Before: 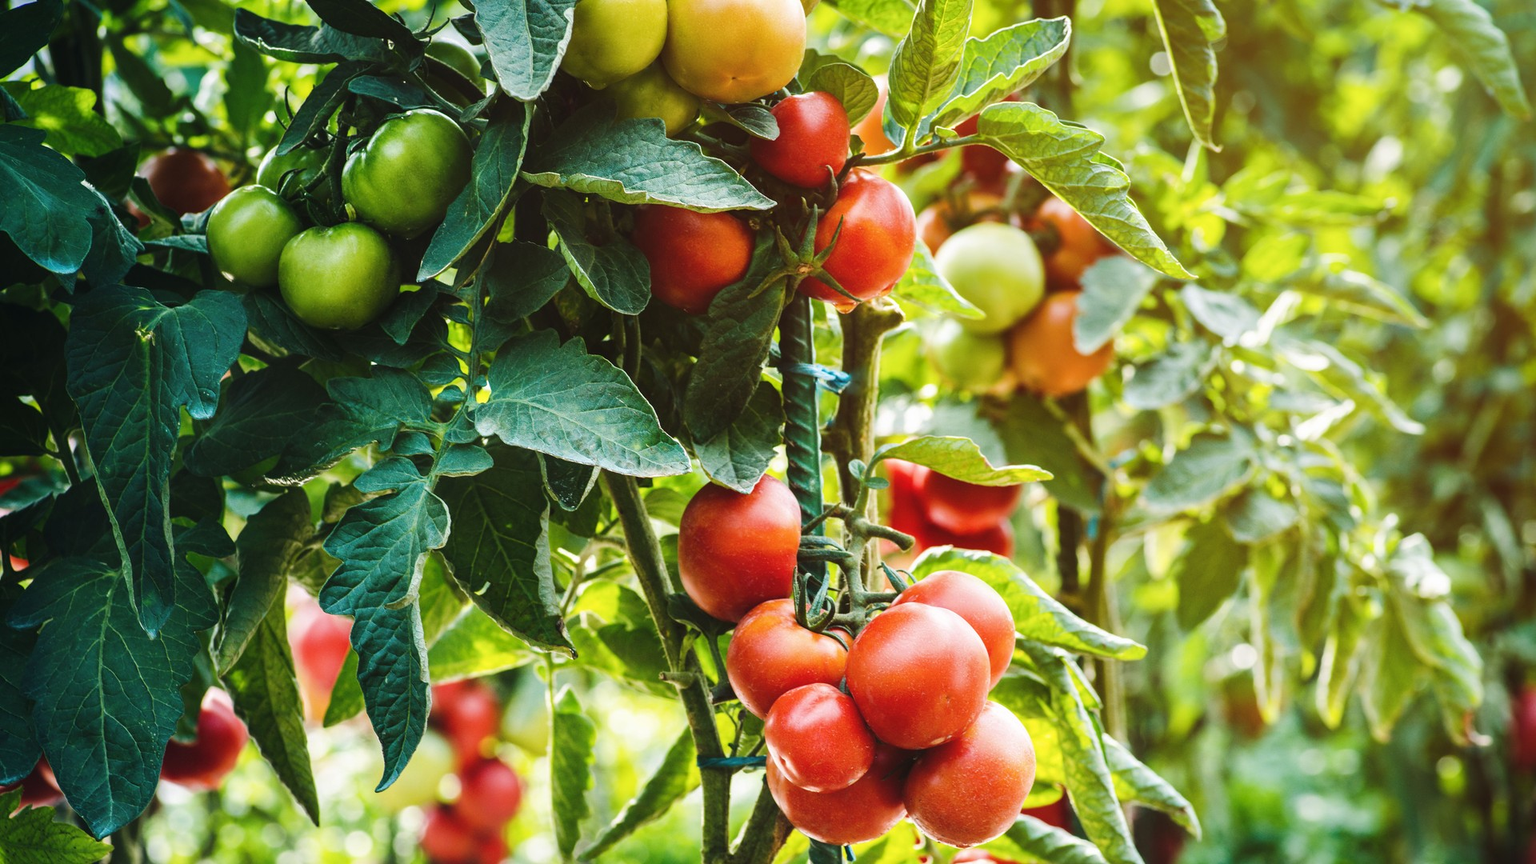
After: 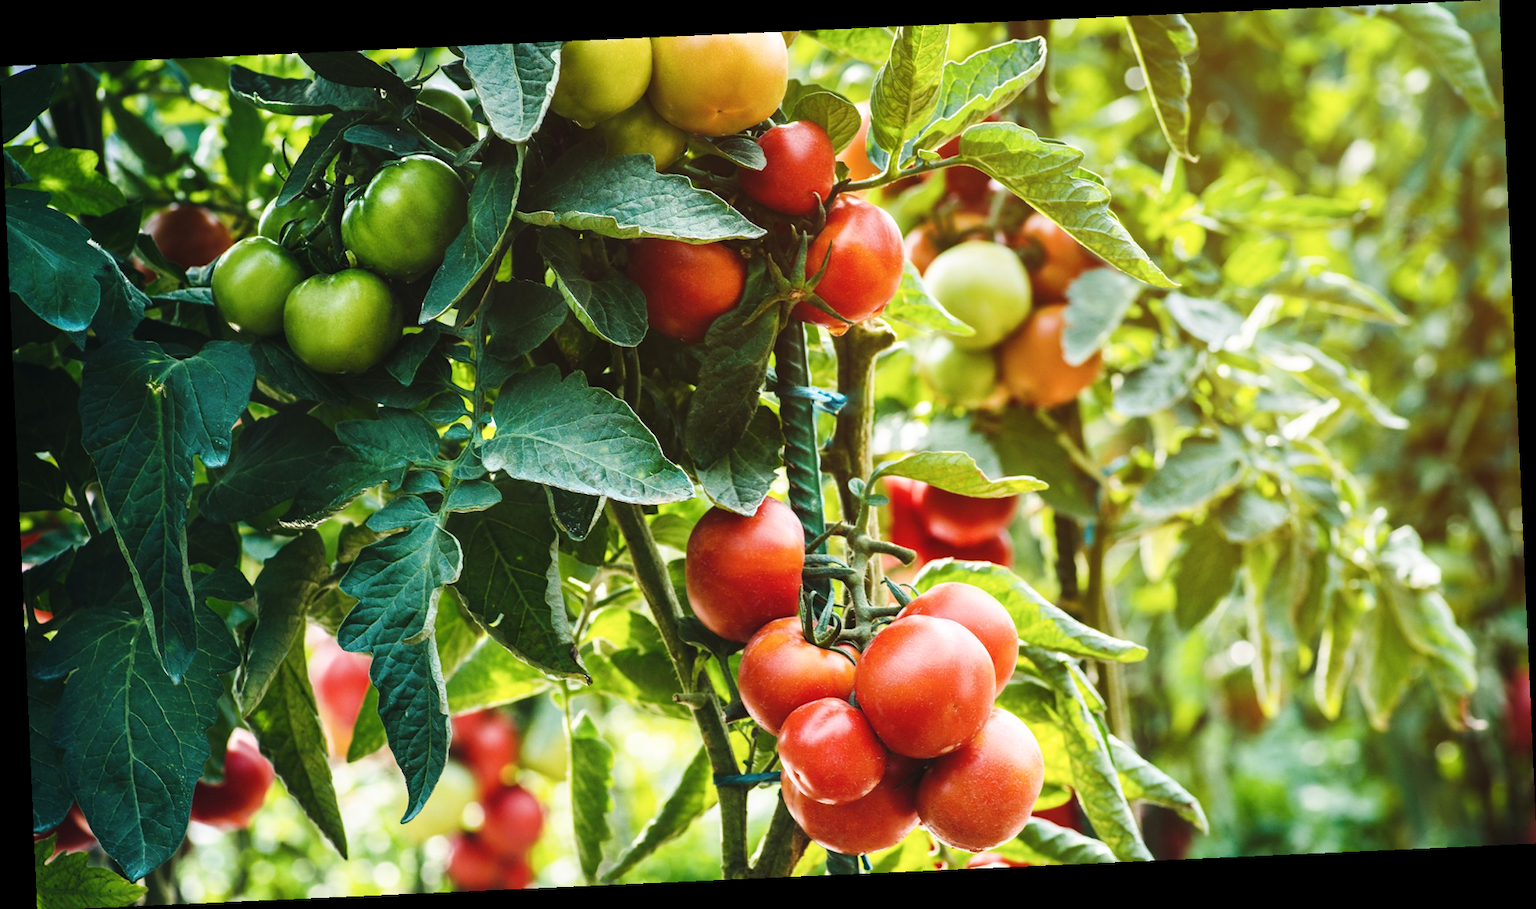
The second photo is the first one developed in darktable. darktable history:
shadows and highlights: shadows 0, highlights 40
rotate and perspective: rotation -2.56°, automatic cropping off
